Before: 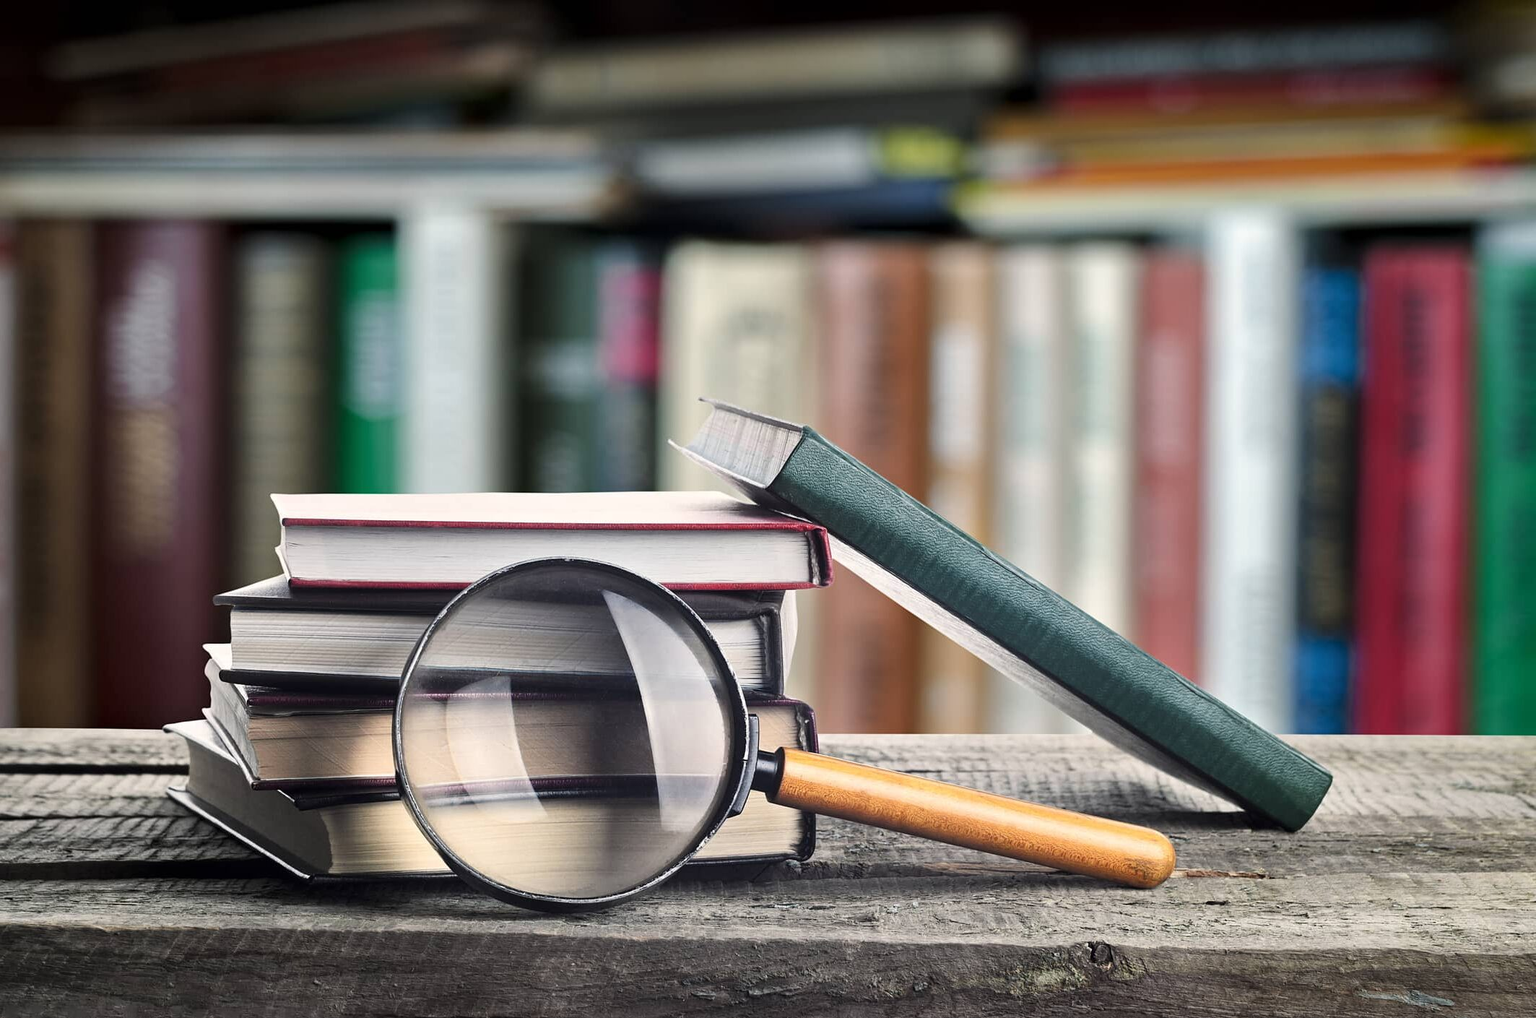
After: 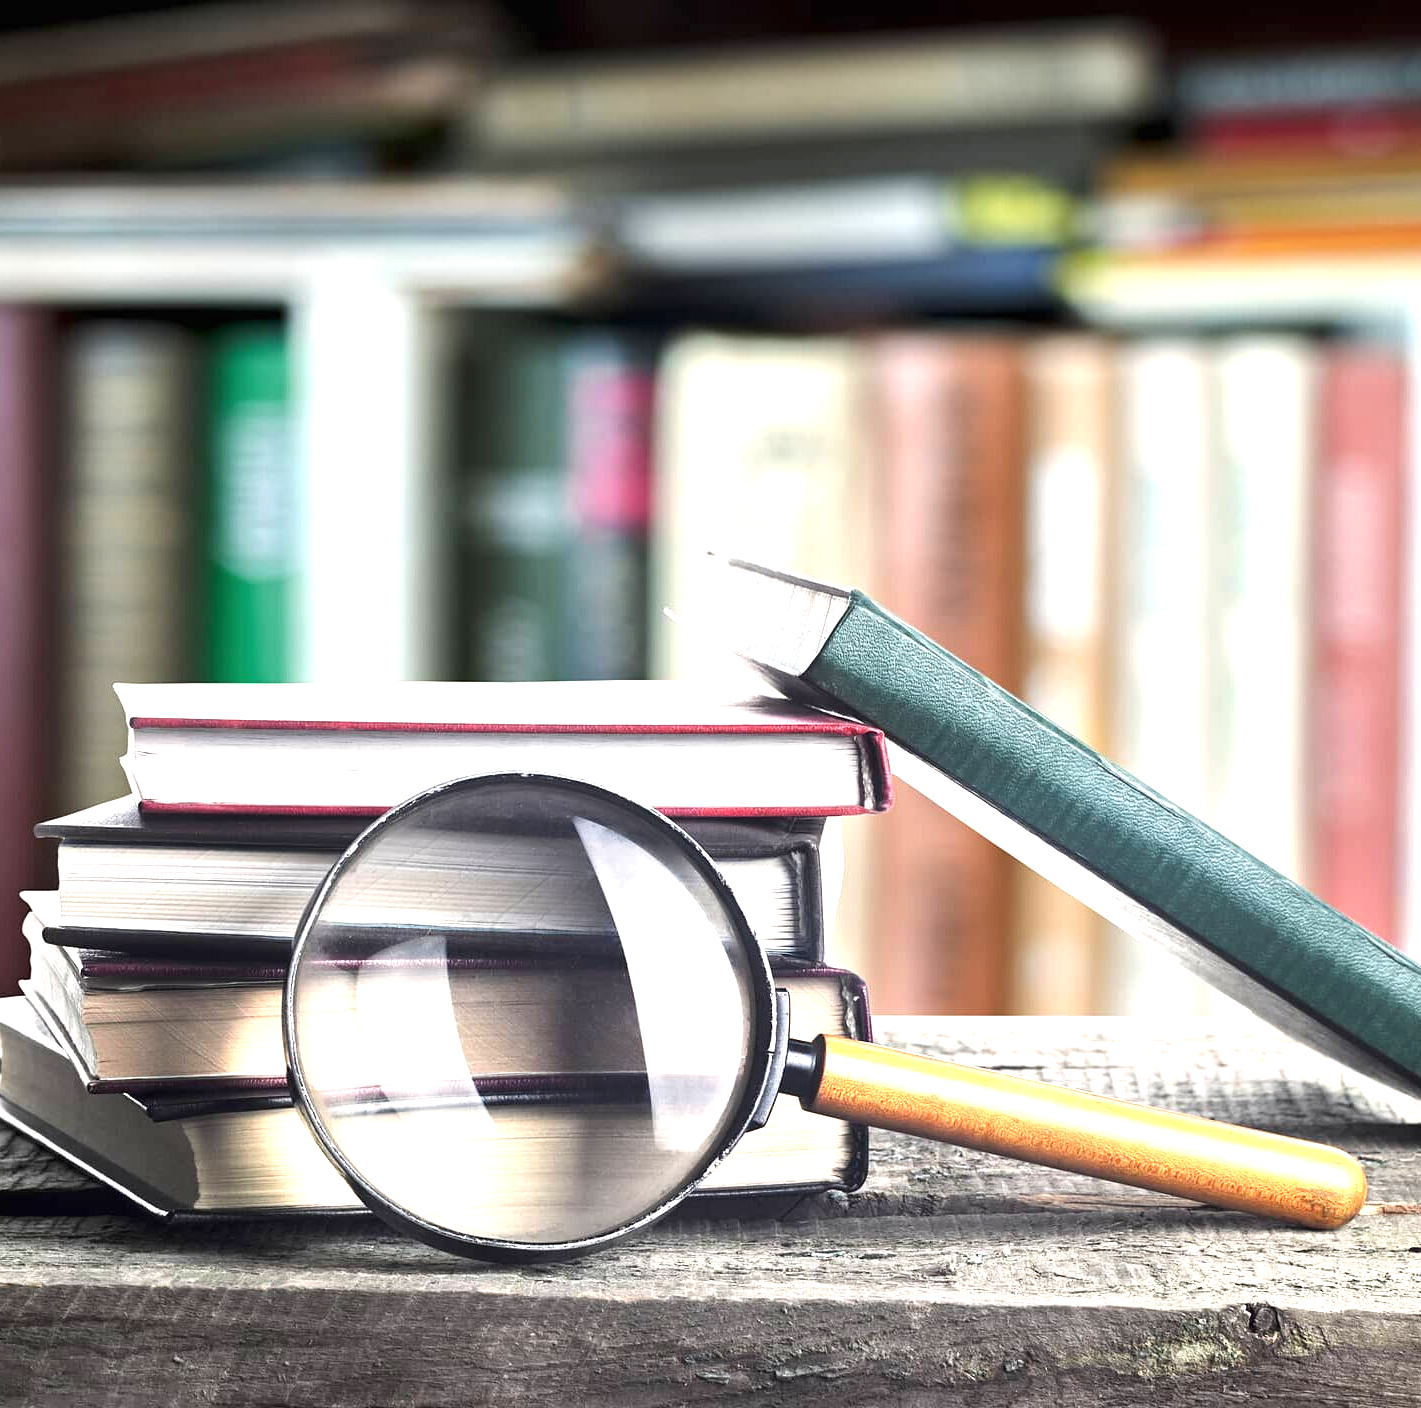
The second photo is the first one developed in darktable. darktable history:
crop and rotate: left 12.316%, right 20.843%
exposure: black level correction 0, exposure 1.101 EV, compensate exposure bias true, compensate highlight preservation false
